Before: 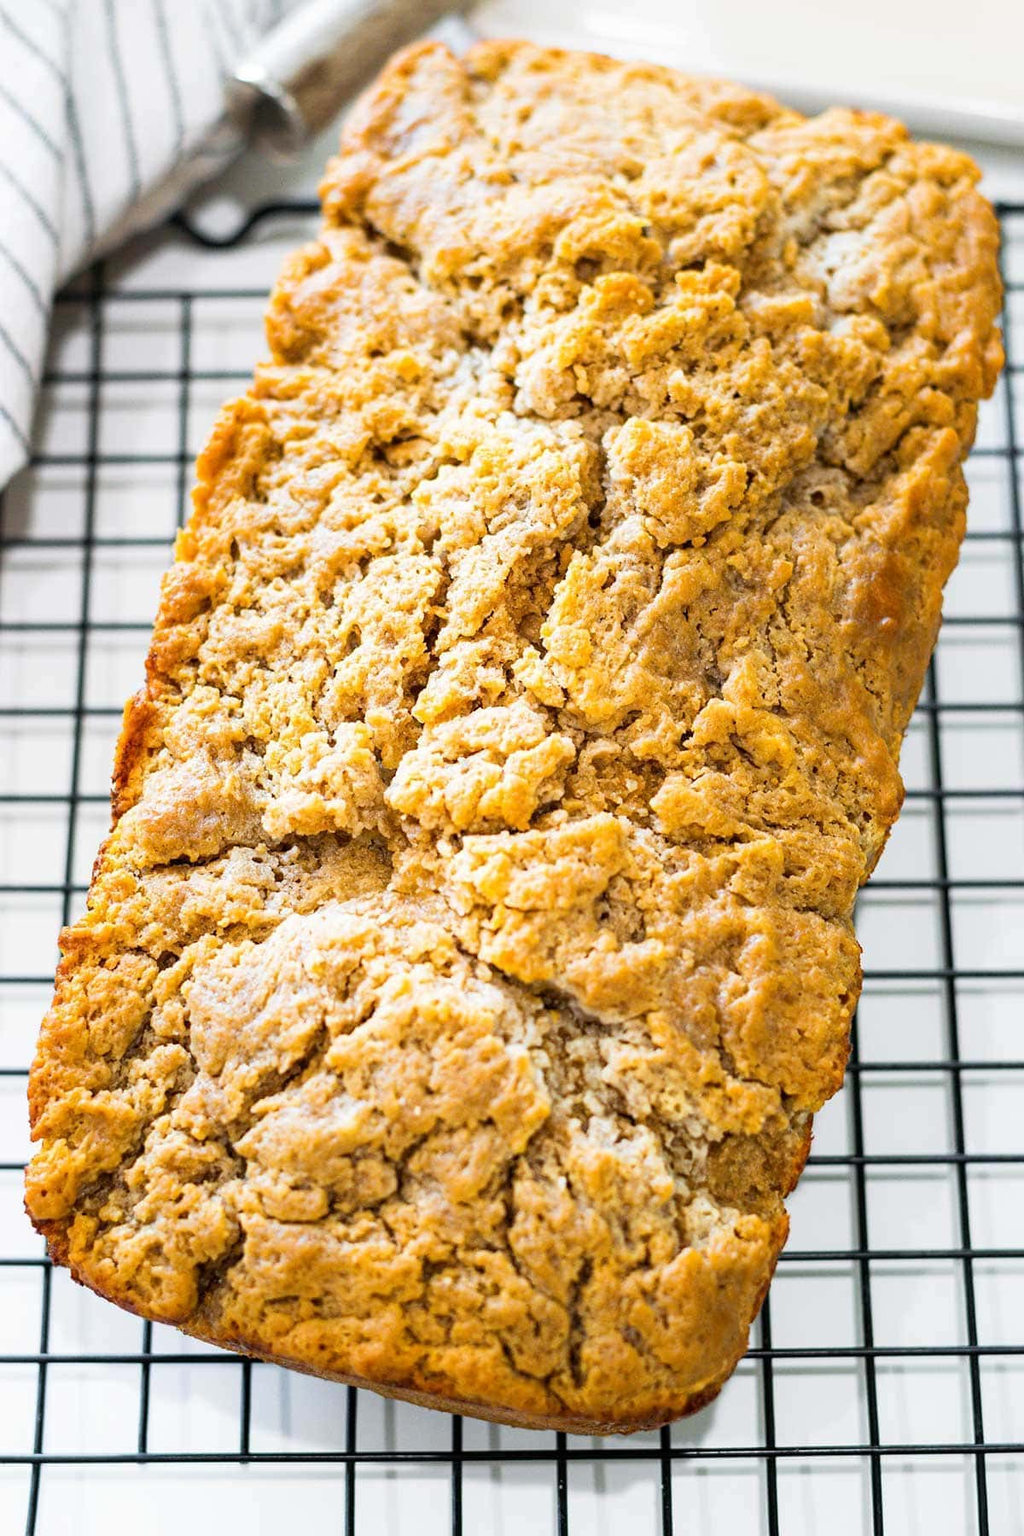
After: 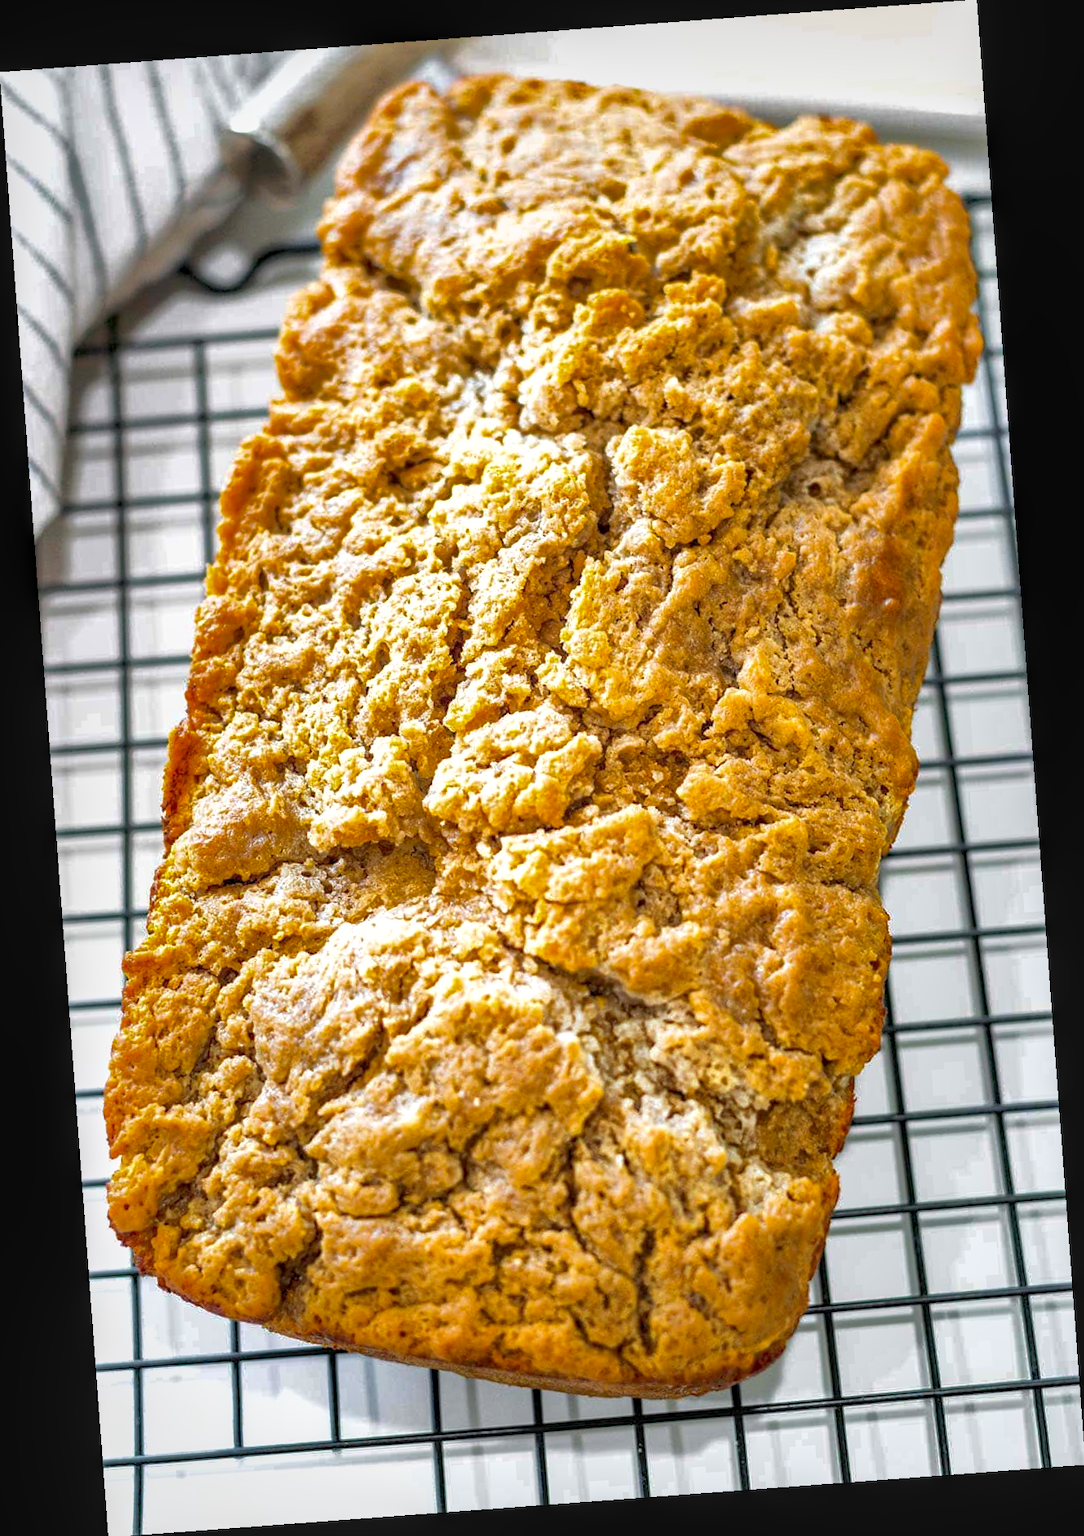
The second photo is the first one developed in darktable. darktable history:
shadows and highlights: shadows 60, highlights -60
levels: levels [0, 0.476, 0.951]
local contrast: on, module defaults
rotate and perspective: rotation -4.25°, automatic cropping off
